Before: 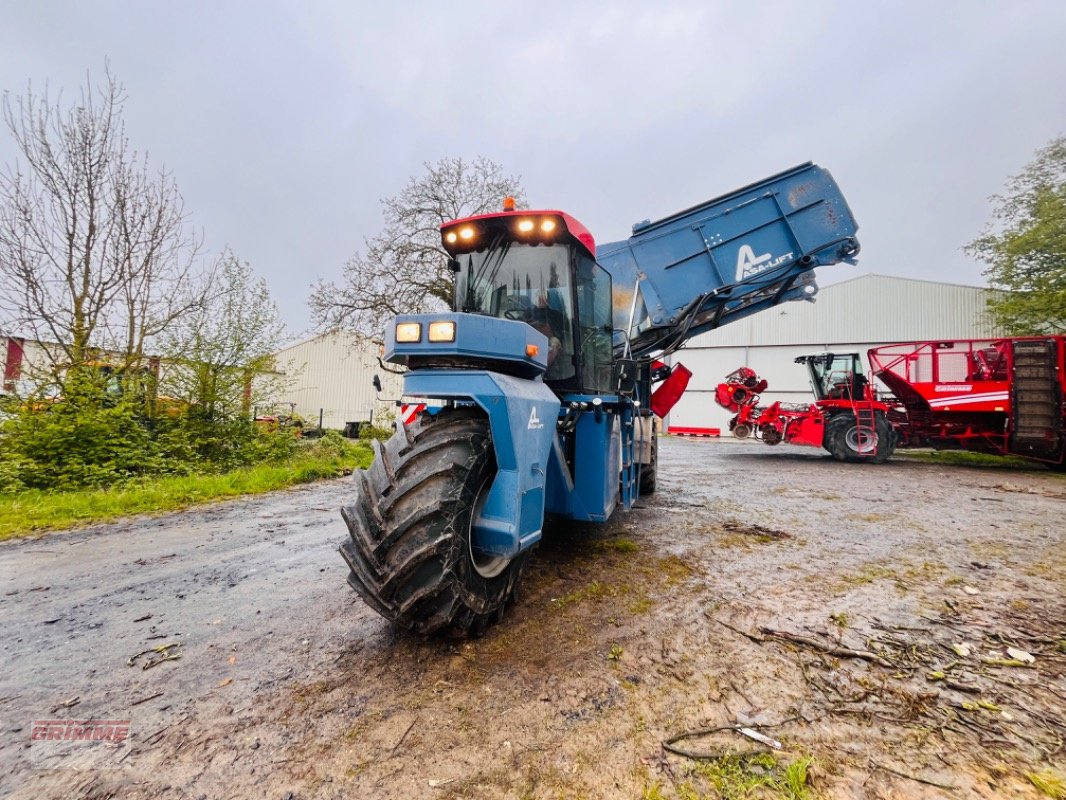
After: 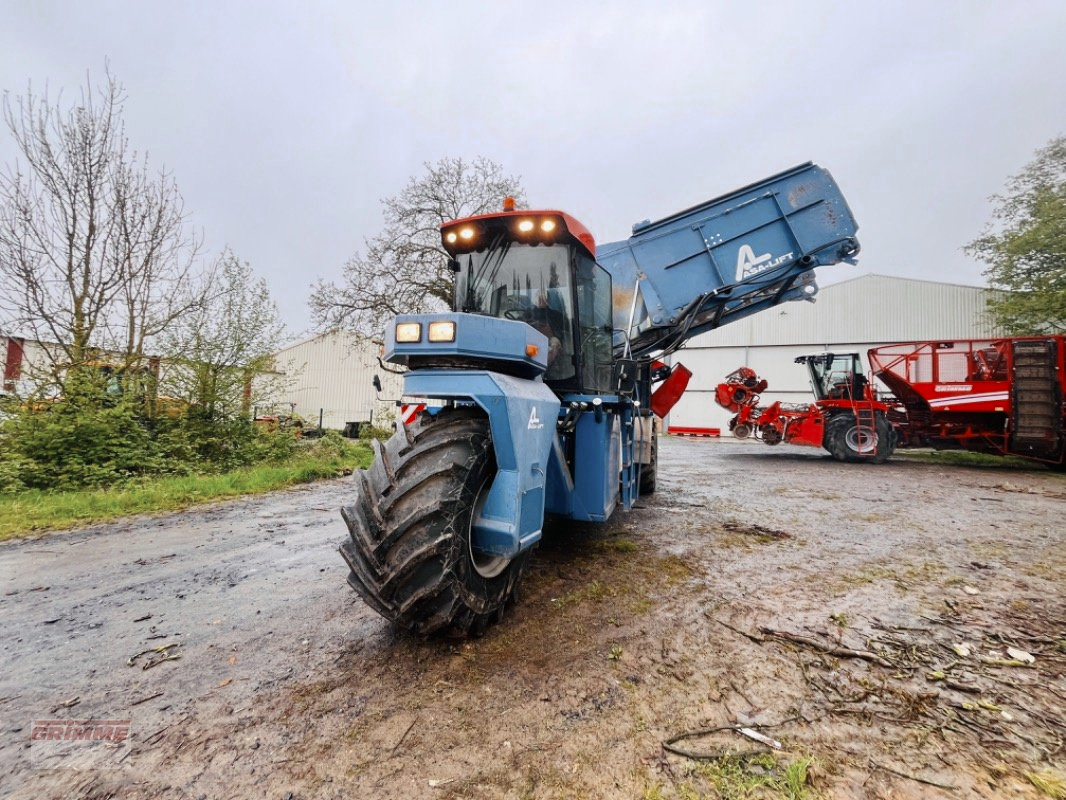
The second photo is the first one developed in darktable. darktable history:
color zones: curves: ch0 [(0, 0.5) (0.125, 0.4) (0.25, 0.5) (0.375, 0.4) (0.5, 0.4) (0.625, 0.6) (0.75, 0.6) (0.875, 0.5)]; ch1 [(0, 0.35) (0.125, 0.45) (0.25, 0.35) (0.375, 0.35) (0.5, 0.35) (0.625, 0.35) (0.75, 0.45) (0.875, 0.35)]; ch2 [(0, 0.6) (0.125, 0.5) (0.25, 0.5) (0.375, 0.6) (0.5, 0.6) (0.625, 0.5) (0.75, 0.5) (0.875, 0.5)]
